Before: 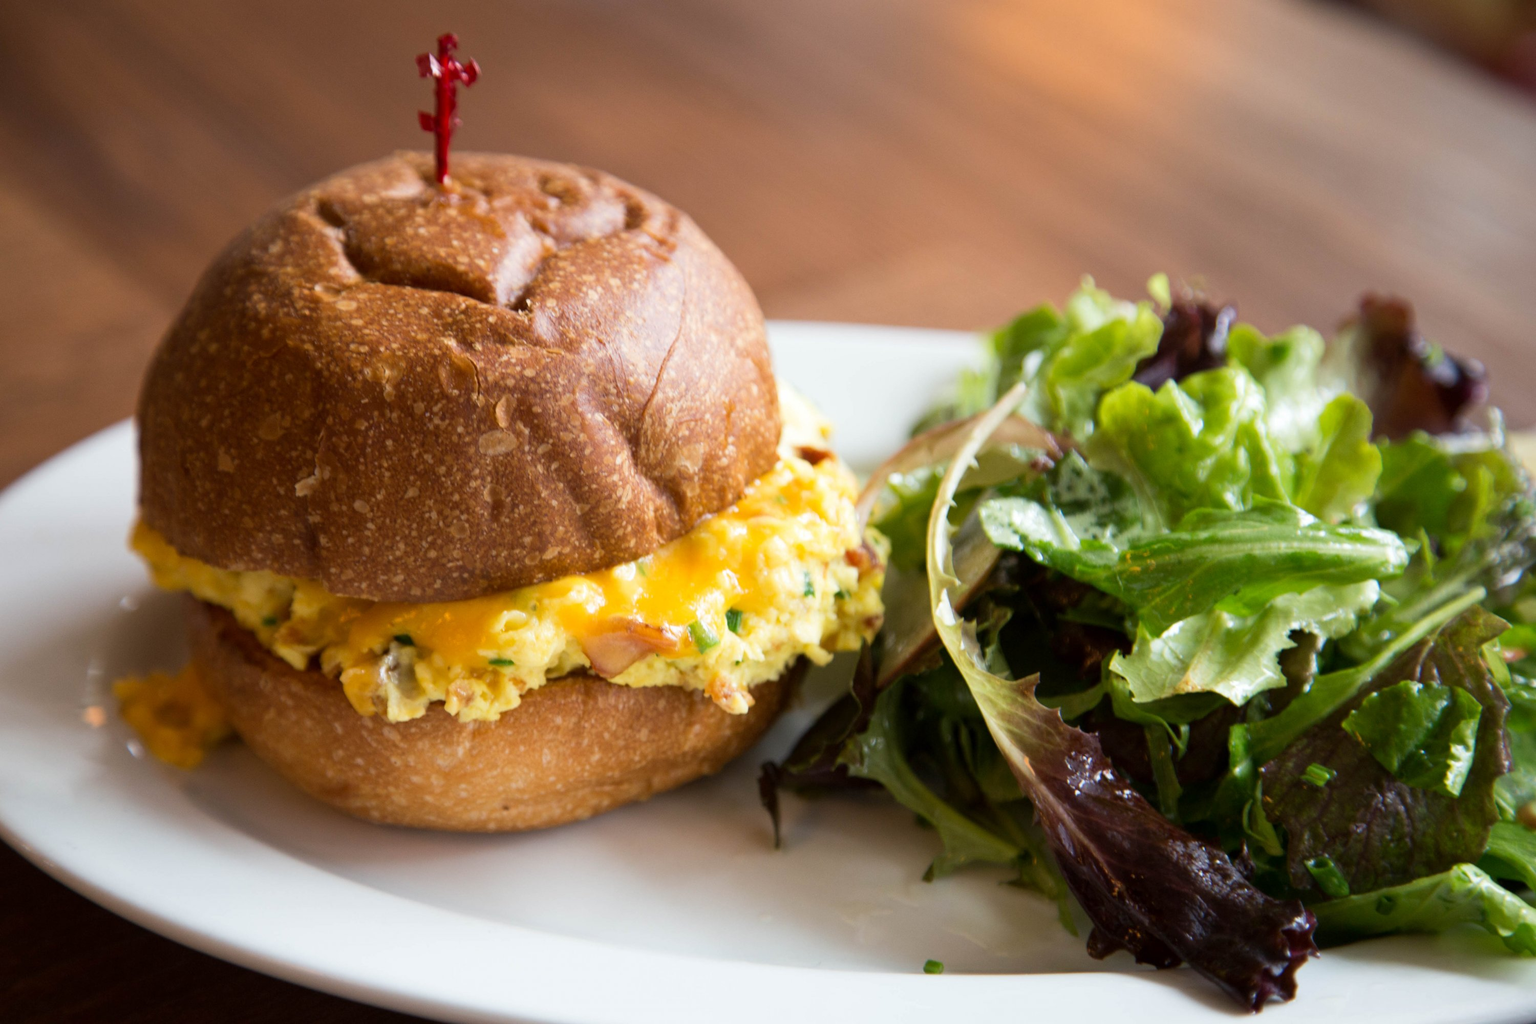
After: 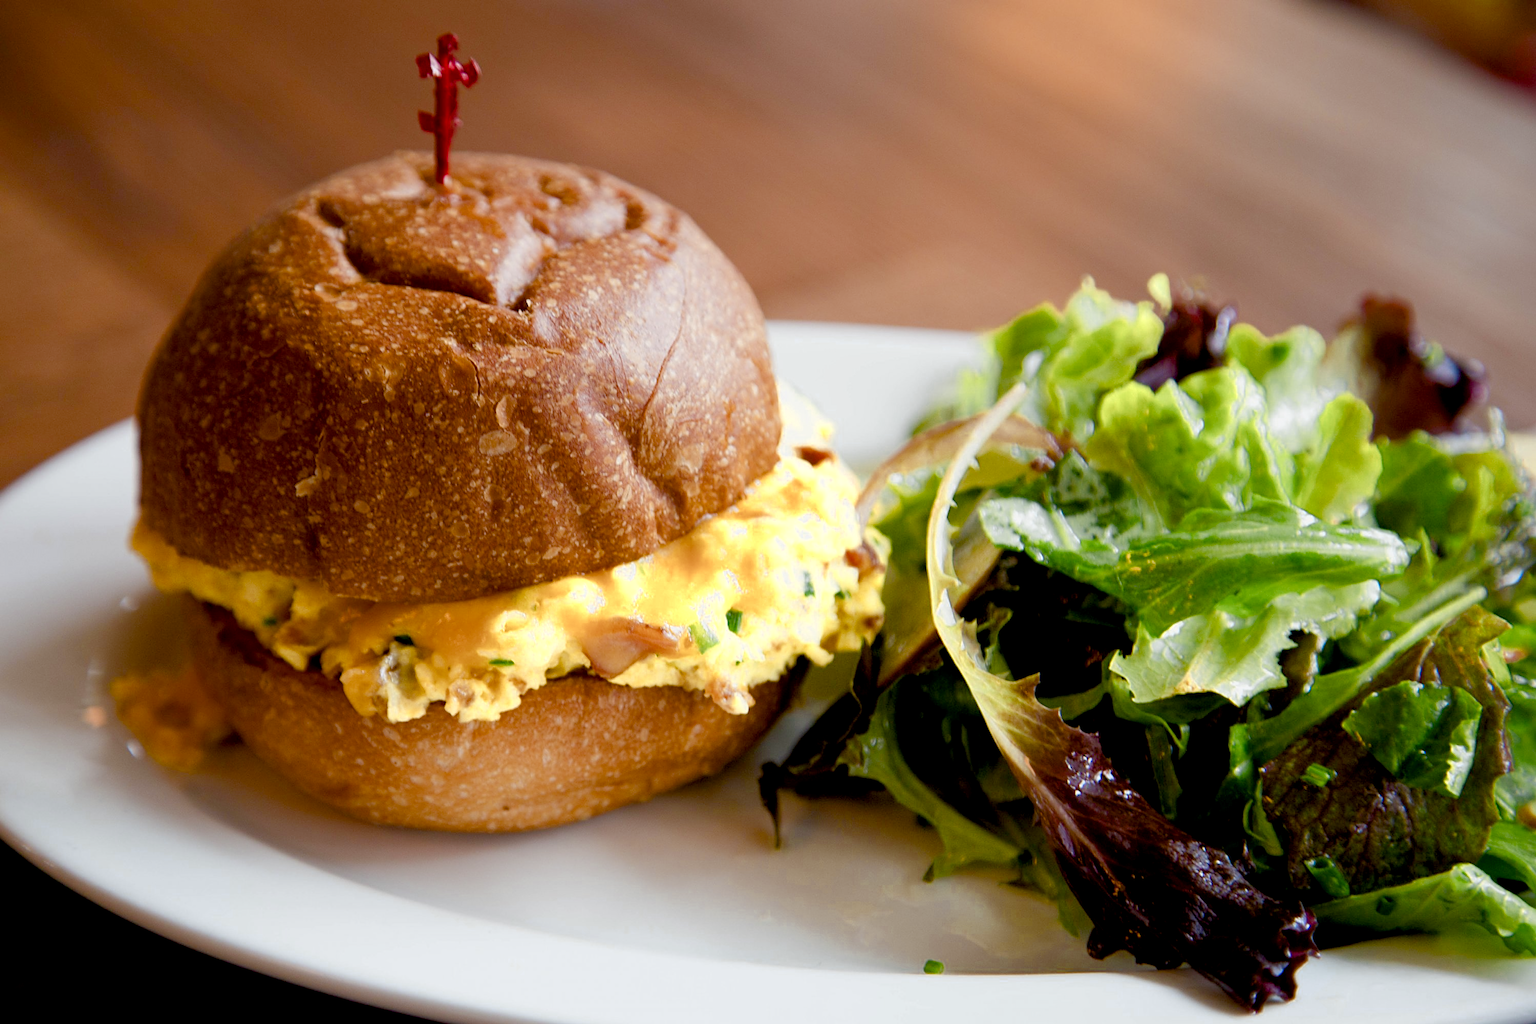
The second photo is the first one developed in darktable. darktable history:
tone equalizer: edges refinement/feathering 500, mask exposure compensation -1.57 EV, preserve details no
sharpen: on, module defaults
color balance rgb: perceptual saturation grading › global saturation 20%, perceptual saturation grading › highlights -50.086%, perceptual saturation grading › shadows 30.855%, contrast -10.589%
color zones: curves: ch0 [(0, 0.485) (0.178, 0.476) (0.261, 0.623) (0.411, 0.403) (0.708, 0.603) (0.934, 0.412)]; ch1 [(0.003, 0.485) (0.149, 0.496) (0.229, 0.584) (0.326, 0.551) (0.484, 0.262) (0.757, 0.643)]
exposure: black level correction 0.009, exposure 0.114 EV, compensate exposure bias true, compensate highlight preservation false
